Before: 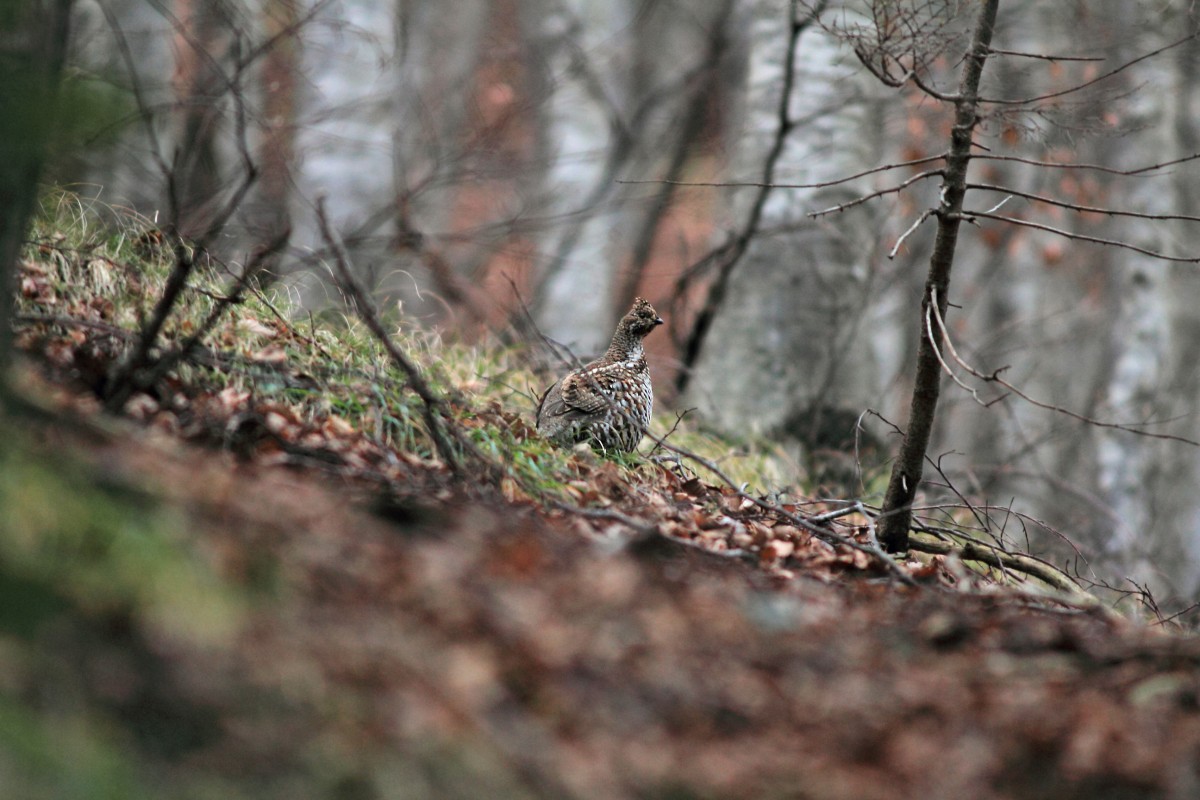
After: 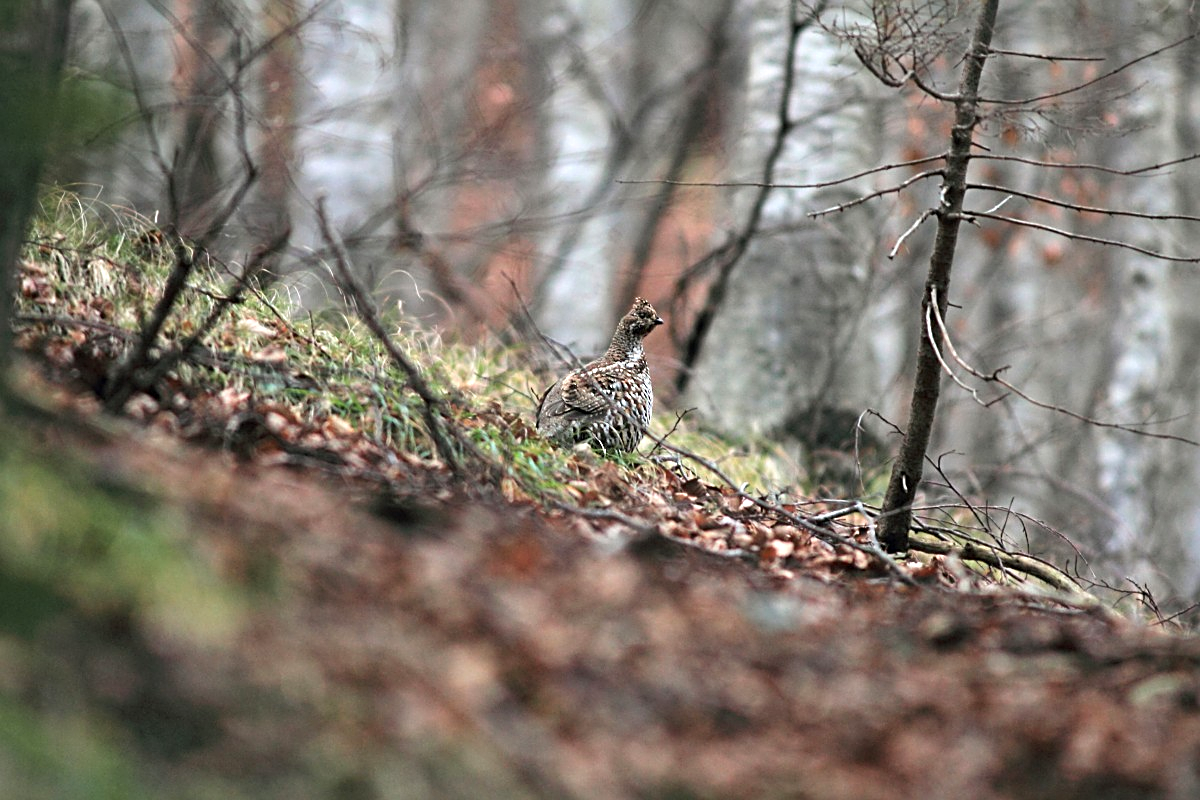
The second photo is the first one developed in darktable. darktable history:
exposure: black level correction 0, exposure 0.499 EV, compensate exposure bias true, compensate highlight preservation false
sharpen: on, module defaults
